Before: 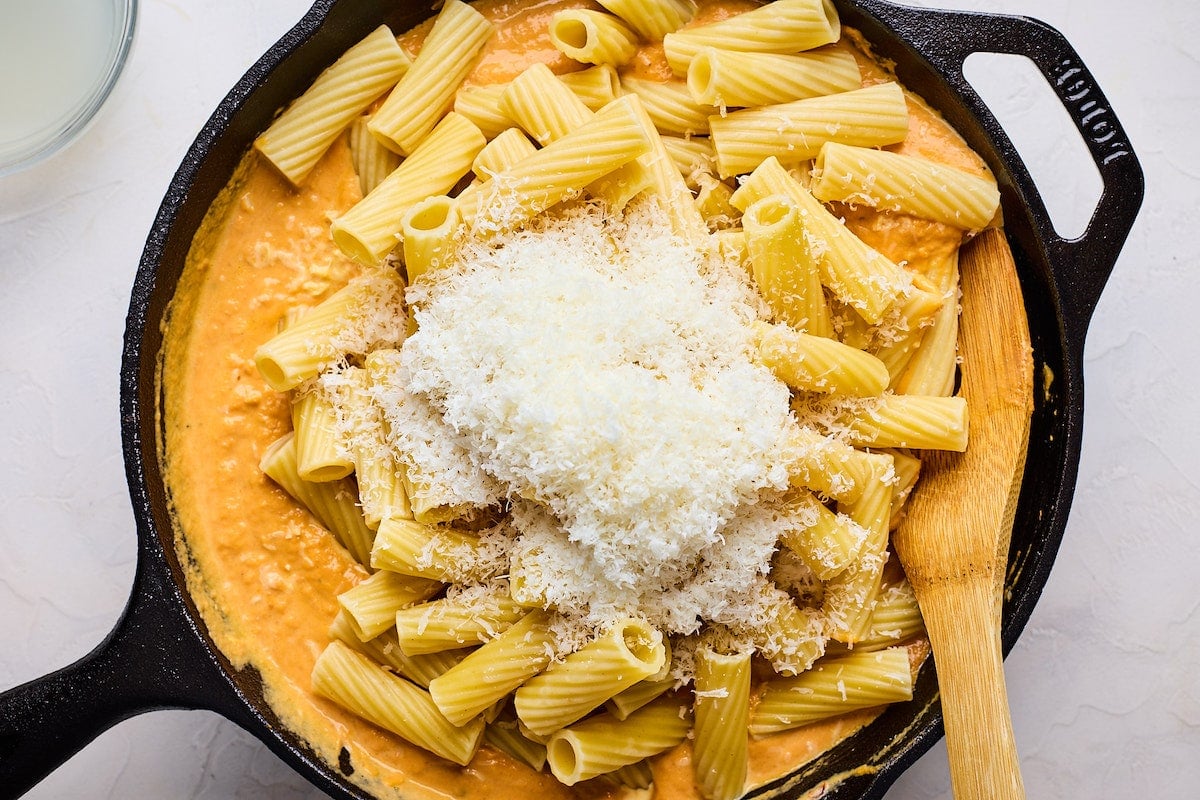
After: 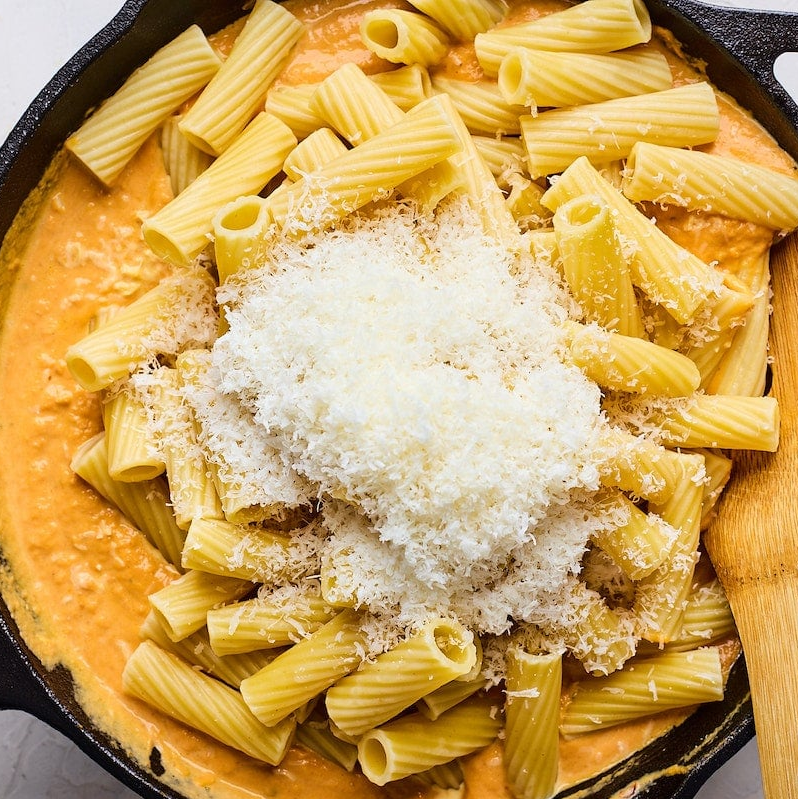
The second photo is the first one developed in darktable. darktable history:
crop and rotate: left 15.815%, right 17.607%
